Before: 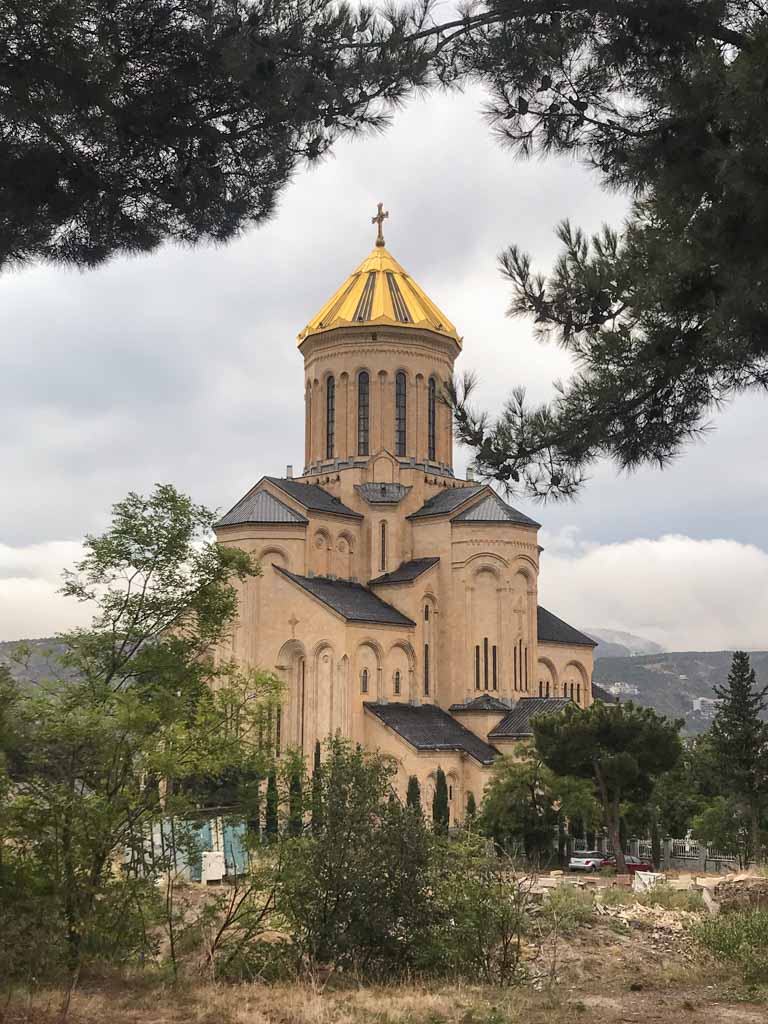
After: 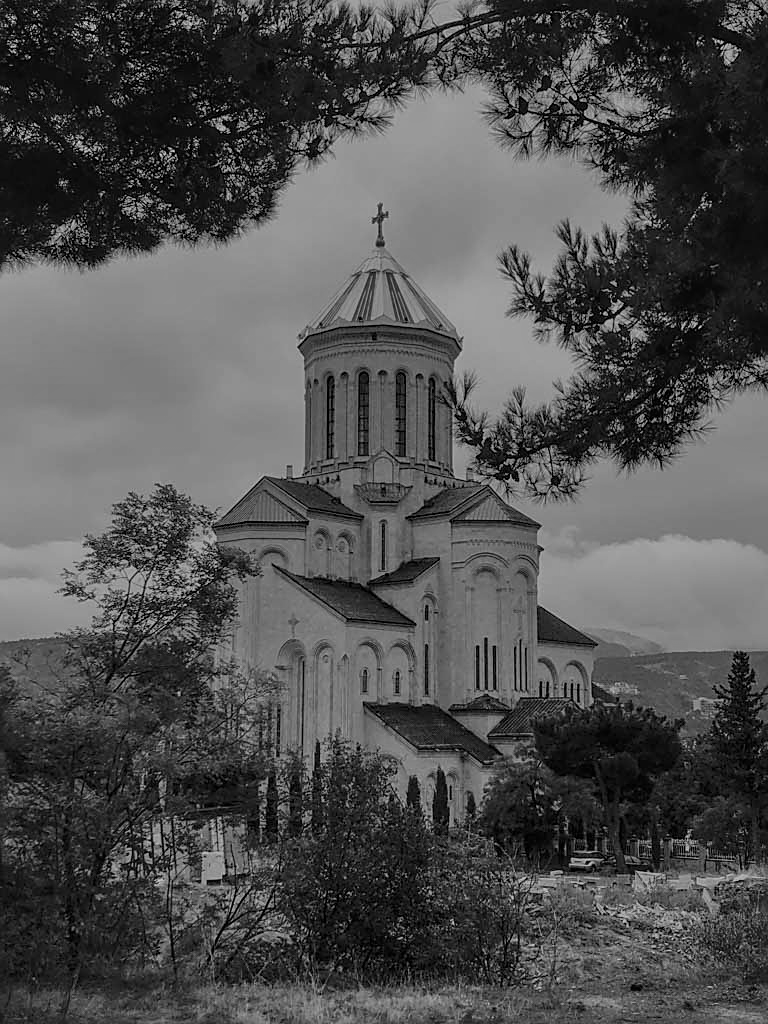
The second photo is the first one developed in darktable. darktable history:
tone equalizer: -8 EV -2 EV, -7 EV -2 EV, -6 EV -2 EV, -5 EV -2 EV, -4 EV -2 EV, -3 EV -2 EV, -2 EV -2 EV, -1 EV -1.63 EV, +0 EV -2 EV
sharpen: on, module defaults
exposure: exposure 0.636 EV, compensate highlight preservation false
color correction: highlights a* 8.98, highlights b* 15.09, shadows a* -0.49, shadows b* 26.52
white balance: red 0.954, blue 1.079
monochrome: a 73.58, b 64.21
tone curve: curves: ch0 [(0, 0) (0.003, 0.032) (0.011, 0.034) (0.025, 0.039) (0.044, 0.055) (0.069, 0.078) (0.1, 0.111) (0.136, 0.147) (0.177, 0.191) (0.224, 0.238) (0.277, 0.291) (0.335, 0.35) (0.399, 0.41) (0.468, 0.48) (0.543, 0.547) (0.623, 0.621) (0.709, 0.699) (0.801, 0.789) (0.898, 0.884) (1, 1)], preserve colors none
local contrast: on, module defaults
